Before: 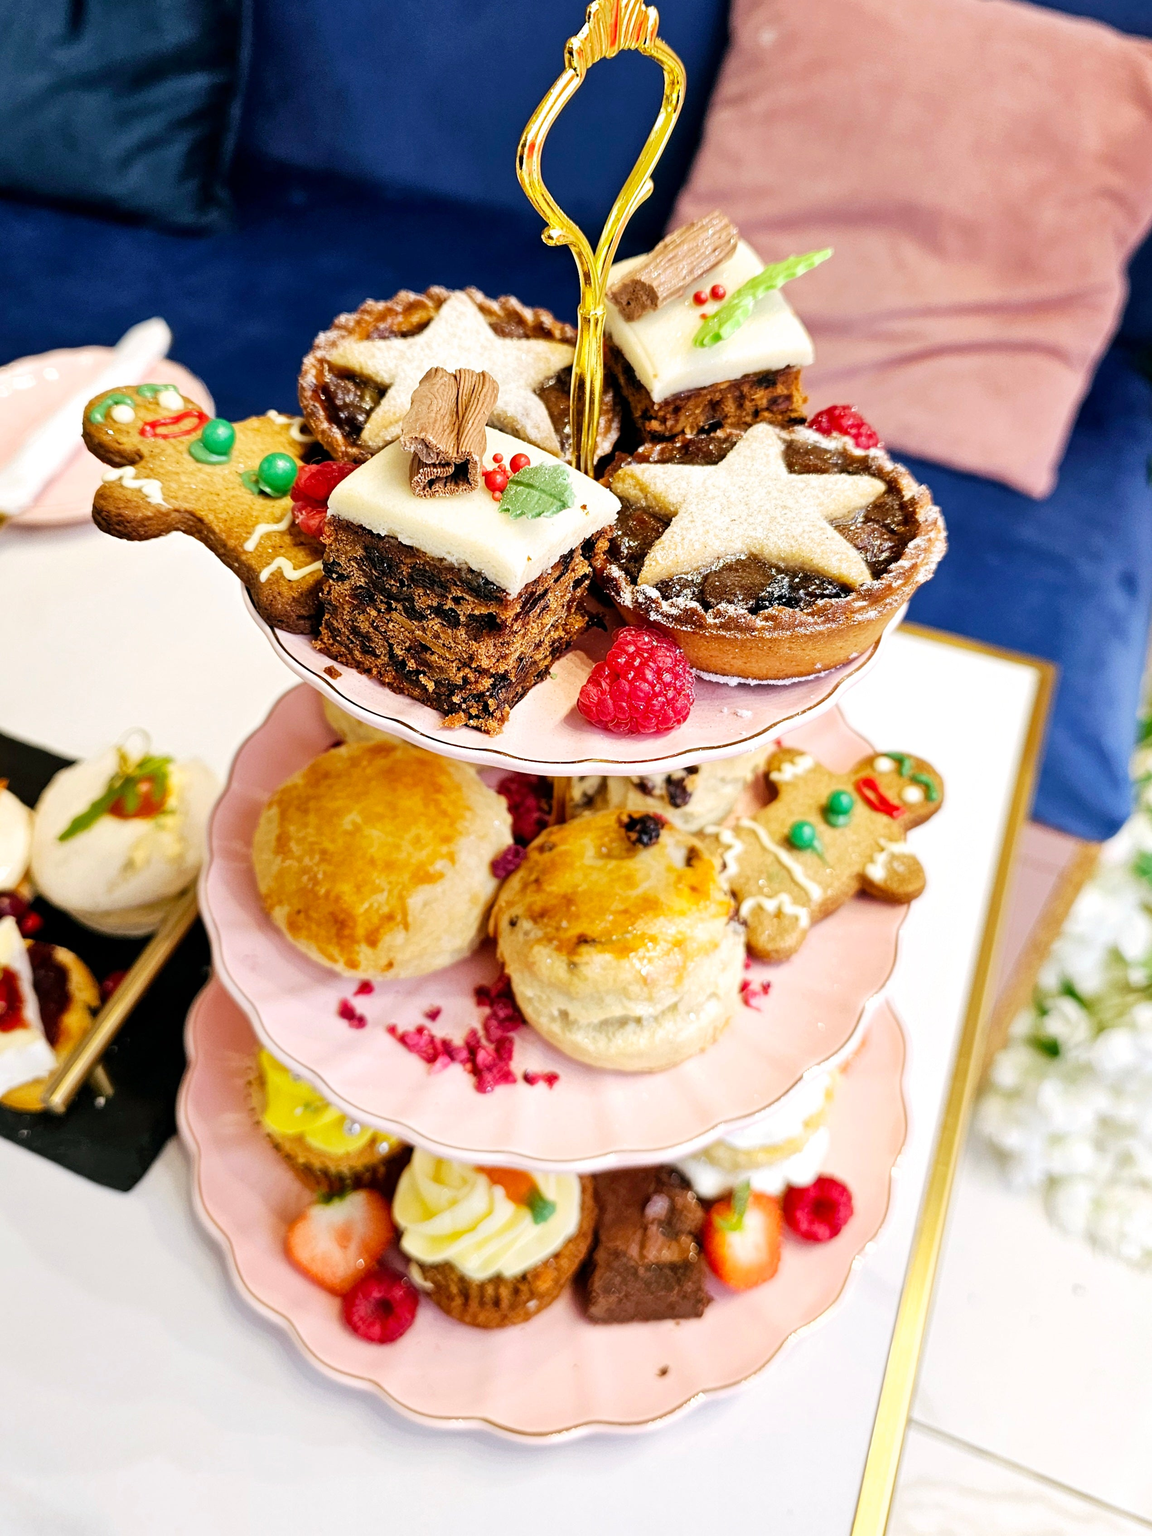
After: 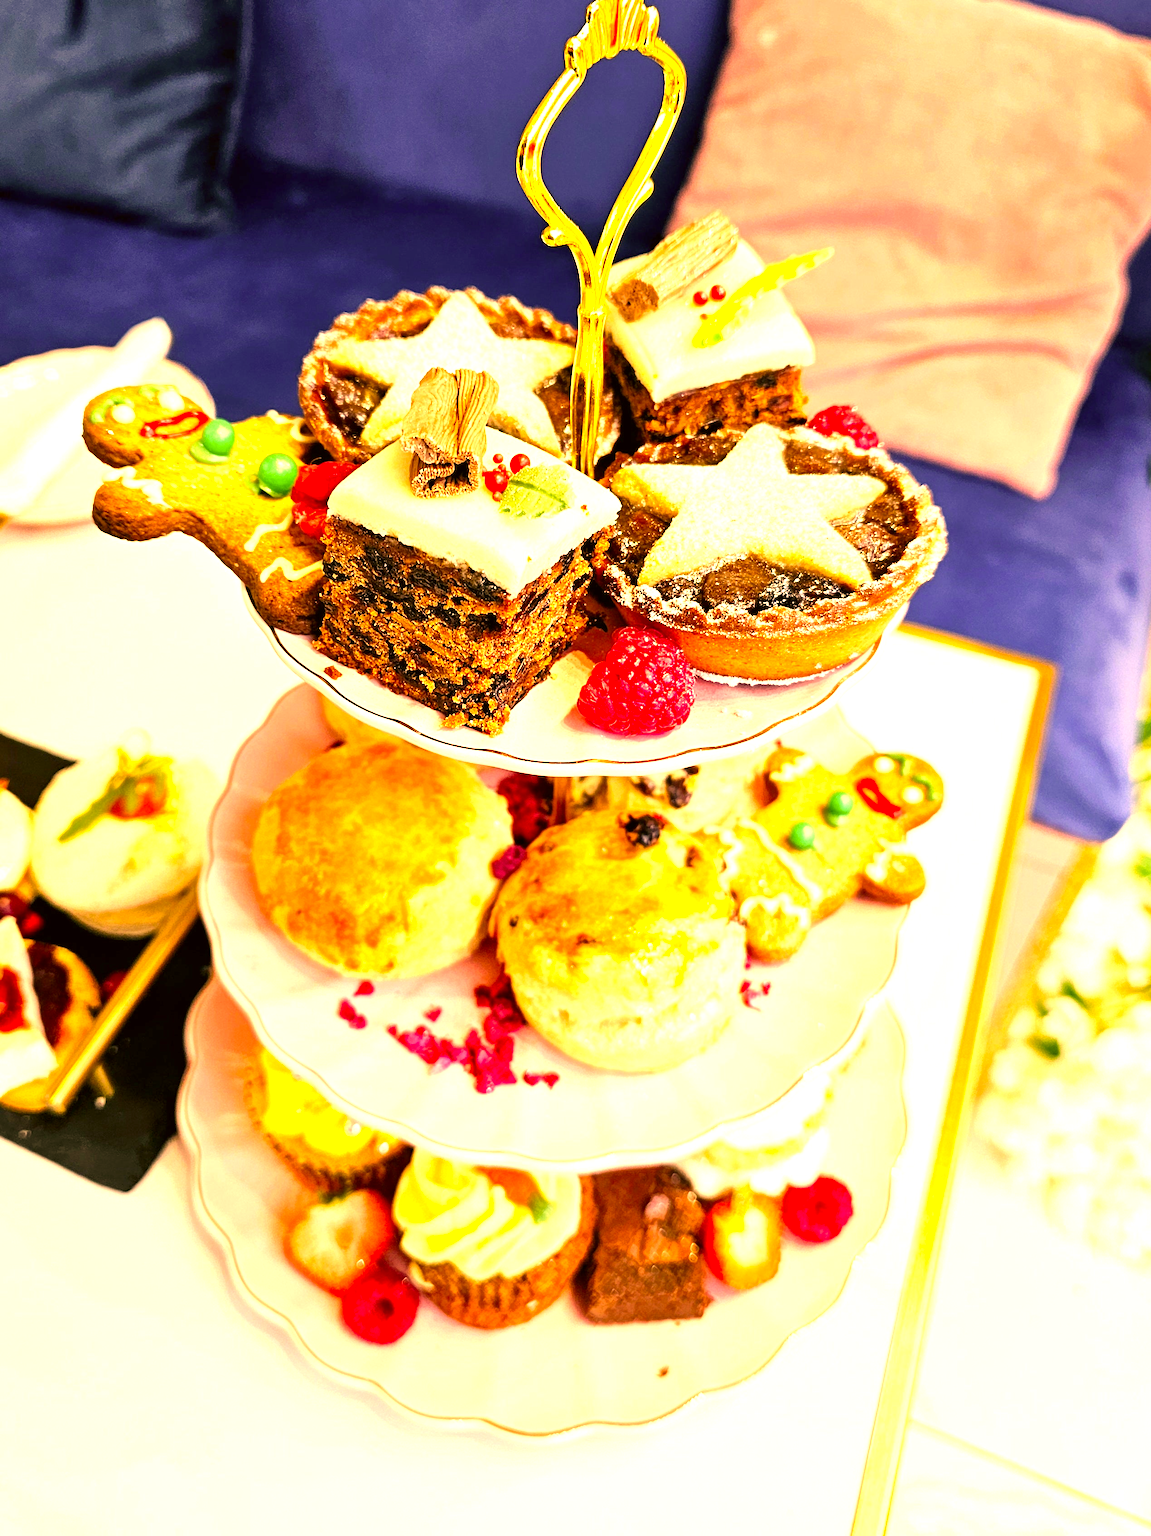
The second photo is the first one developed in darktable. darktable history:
exposure: black level correction 0, exposure 1.096 EV, compensate exposure bias true, compensate highlight preservation false
color correction: highlights a* 18.55, highlights b* 35.84, shadows a* 1.12, shadows b* 6.35, saturation 1.05
